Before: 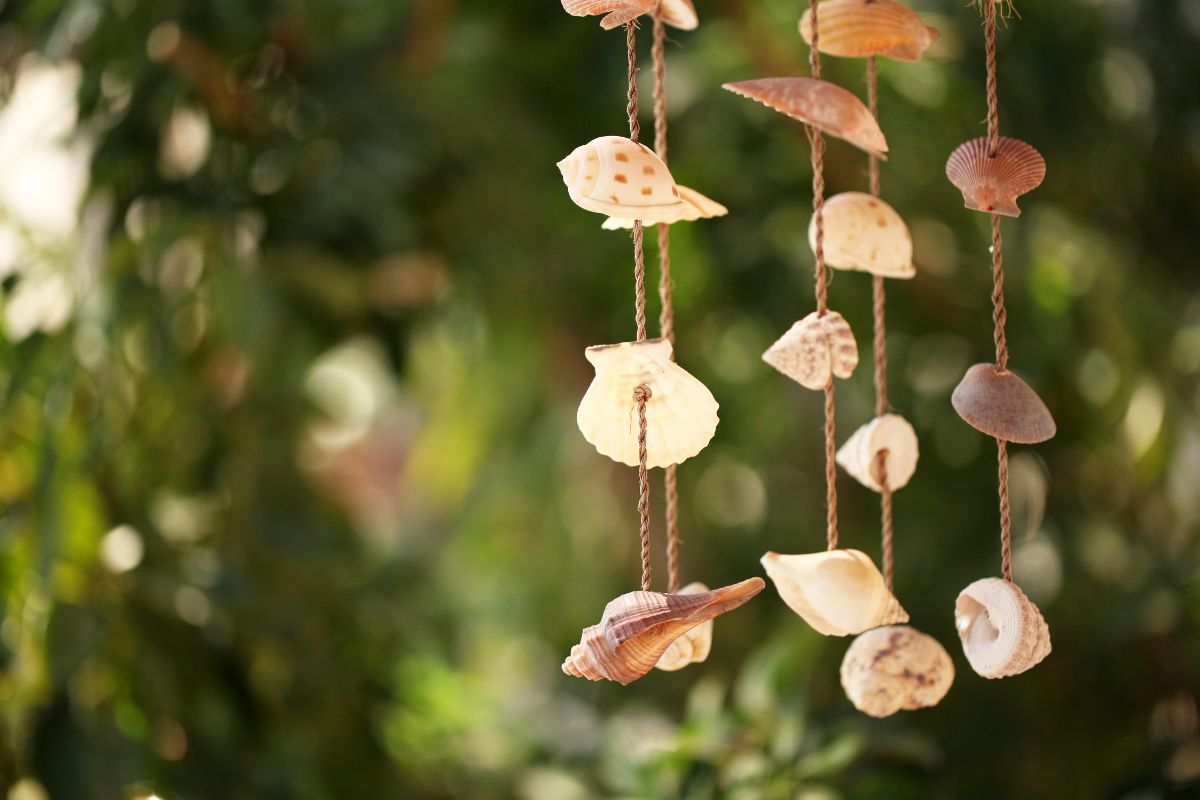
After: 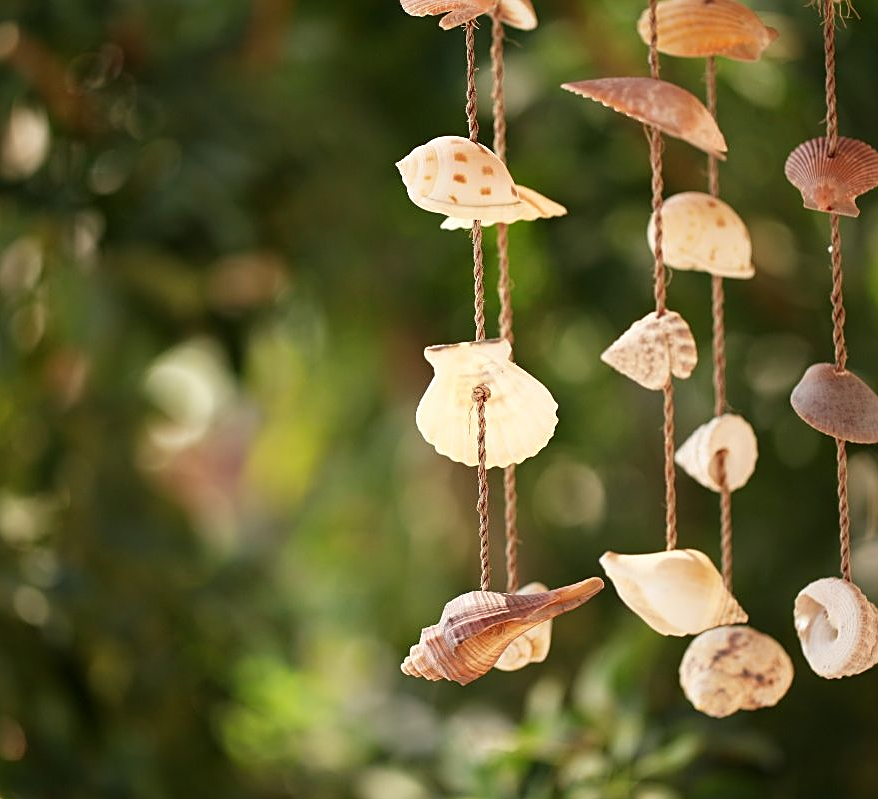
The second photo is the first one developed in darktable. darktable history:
crop: left 13.443%, right 13.31%
sharpen: on, module defaults
